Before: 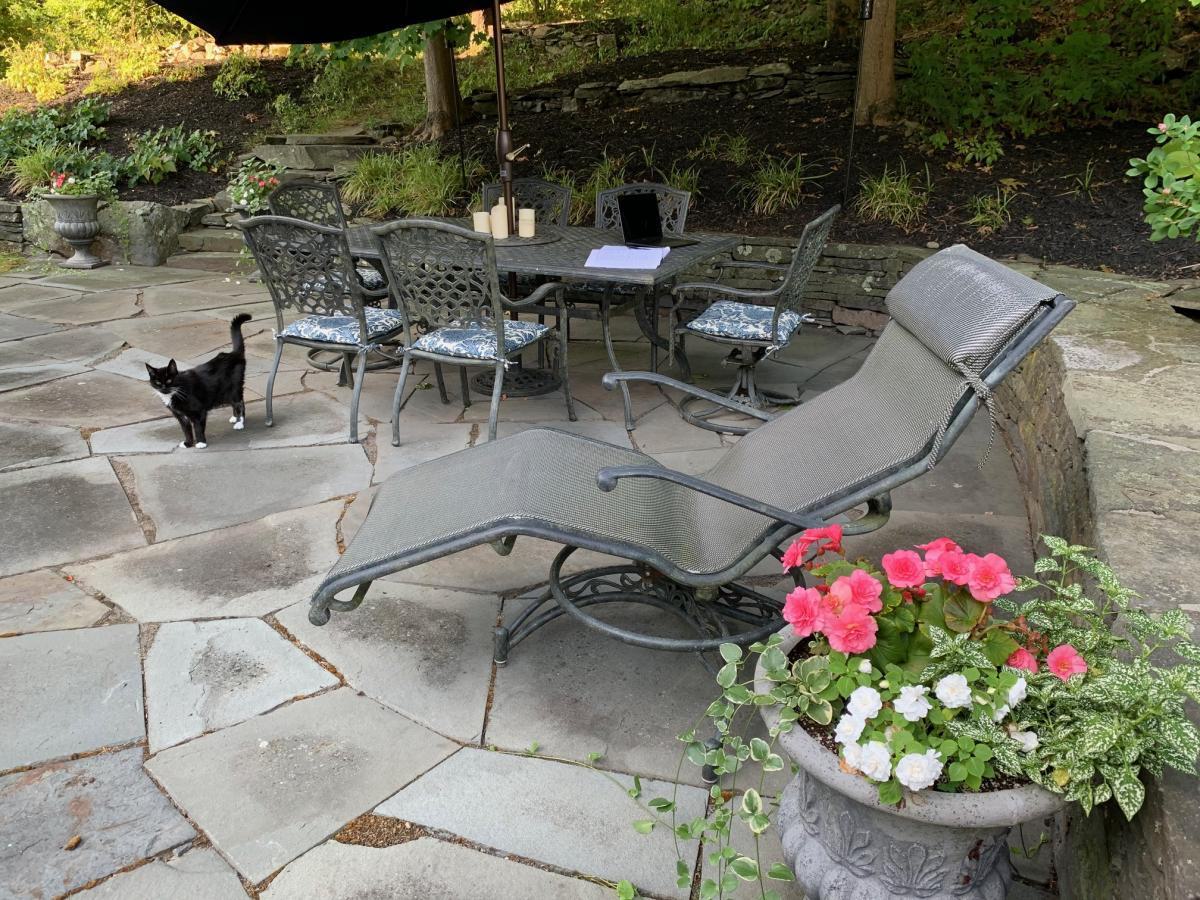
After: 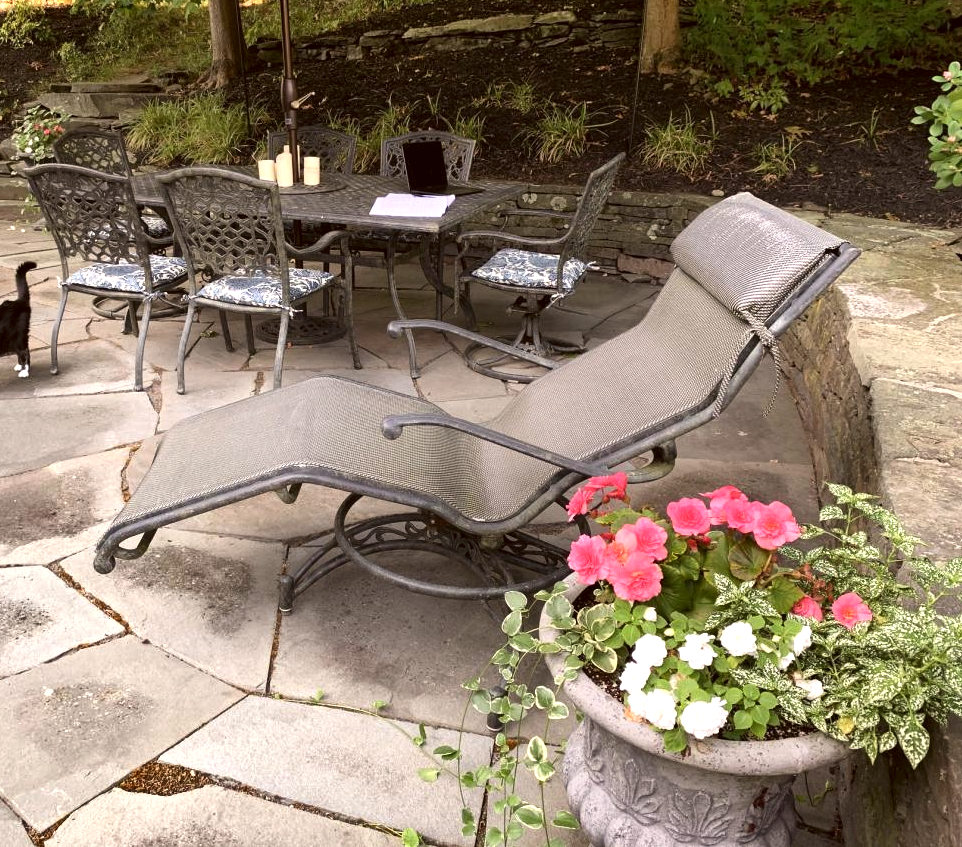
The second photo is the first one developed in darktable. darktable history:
shadows and highlights: soften with gaussian
crop and rotate: left 17.998%, top 5.881%, right 1.811%
color correction: highlights a* 6.66, highlights b* 8.12, shadows a* 6.69, shadows b* 6.94, saturation 0.883
tone equalizer: -8 EV 0.001 EV, -7 EV -0.002 EV, -6 EV 0.001 EV, -5 EV -0.056 EV, -4 EV -0.119 EV, -3 EV -0.149 EV, -2 EV 0.234 EV, -1 EV 0.712 EV, +0 EV 0.494 EV
